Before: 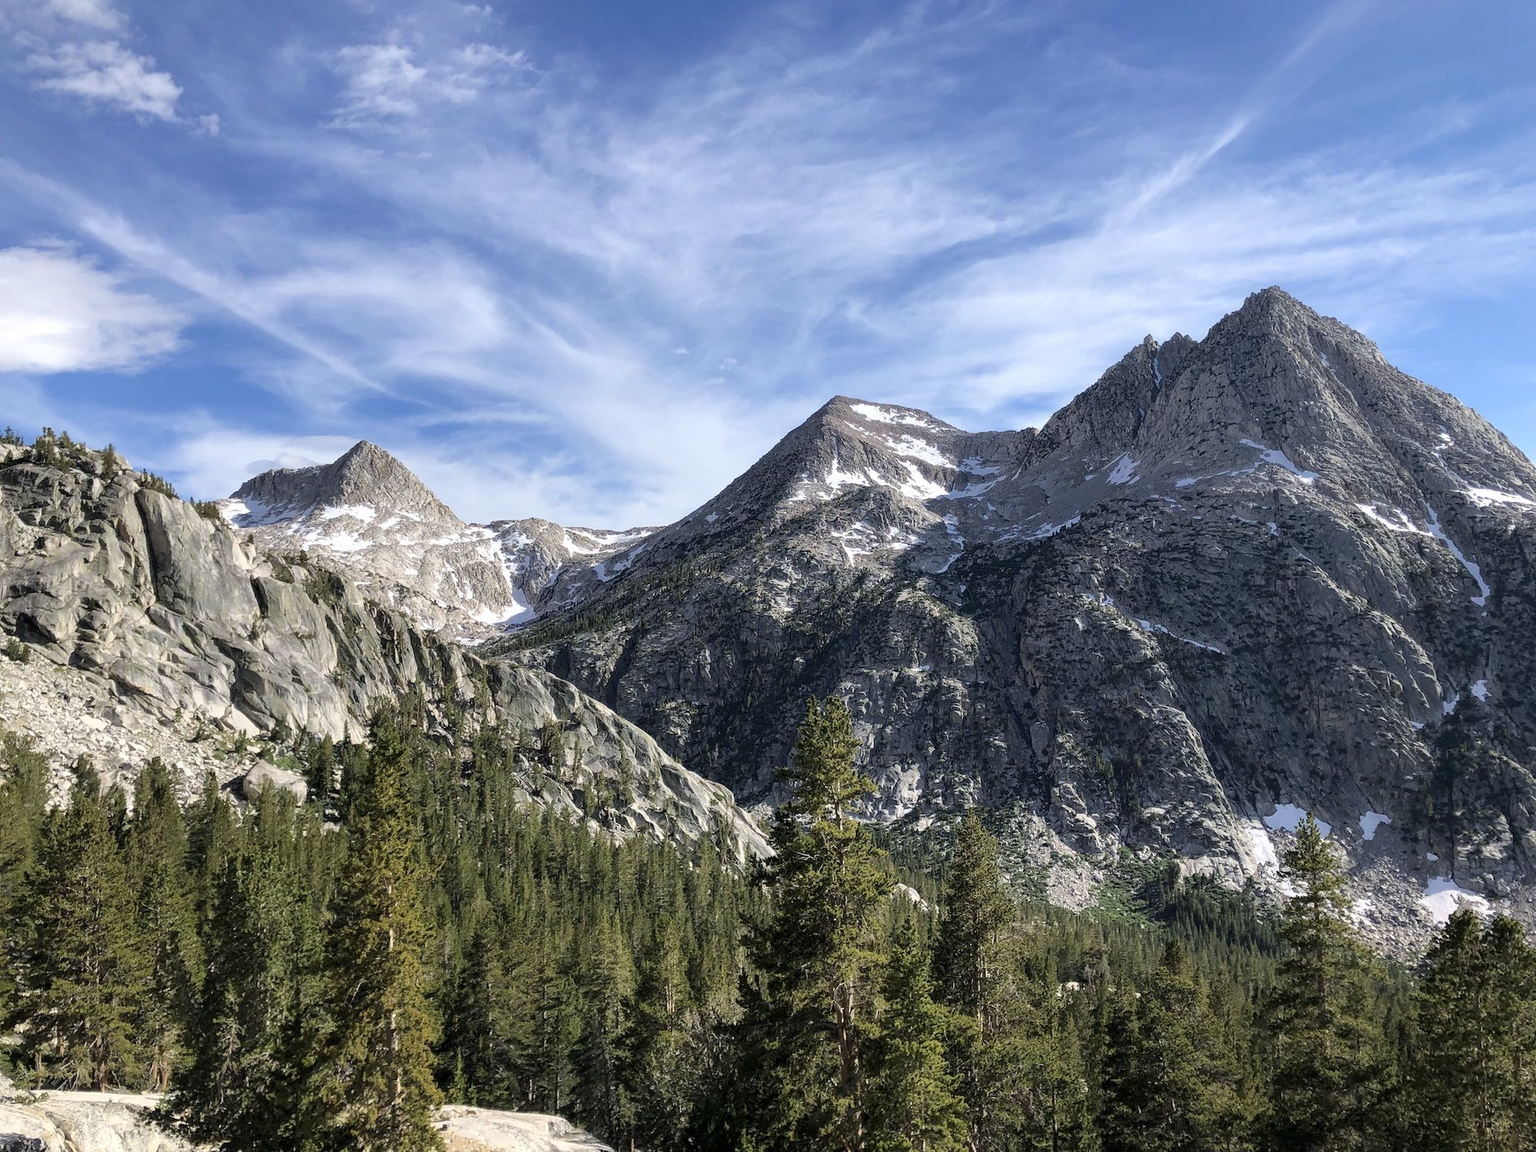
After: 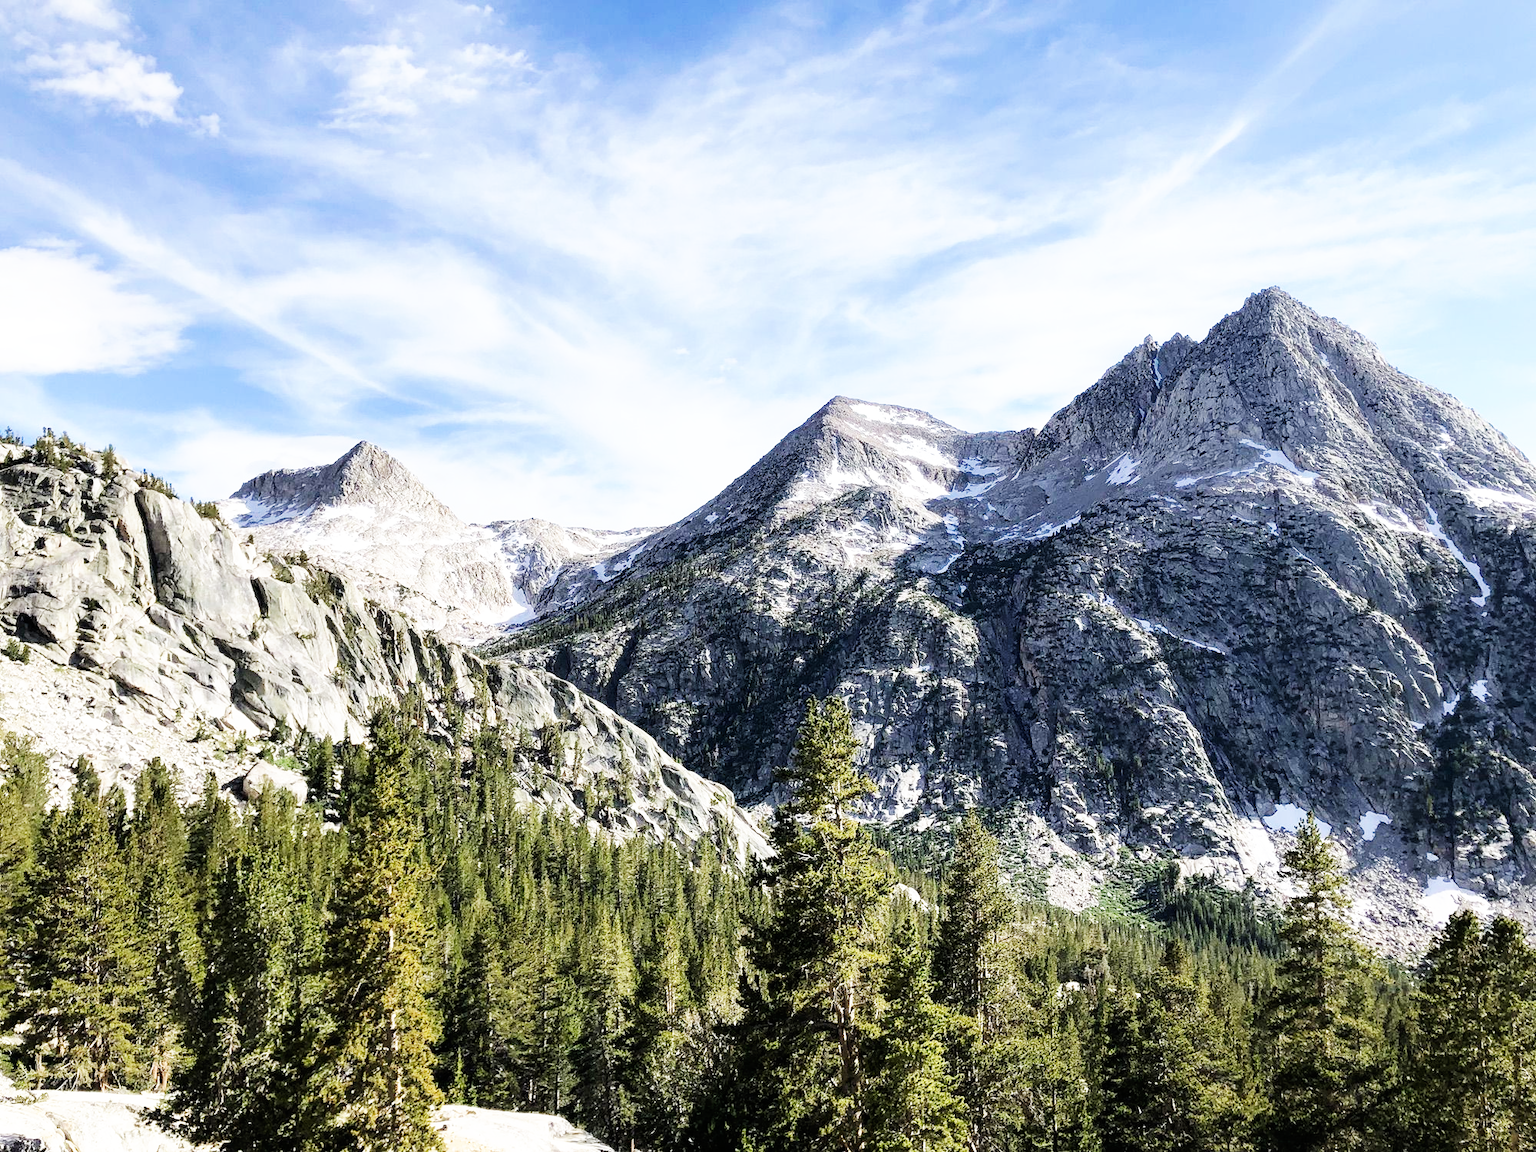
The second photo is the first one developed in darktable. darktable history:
base curve: curves: ch0 [(0, 0) (0.007, 0.004) (0.027, 0.03) (0.046, 0.07) (0.207, 0.54) (0.442, 0.872) (0.673, 0.972) (1, 1)], preserve colors none
rgb curve: mode RGB, independent channels
